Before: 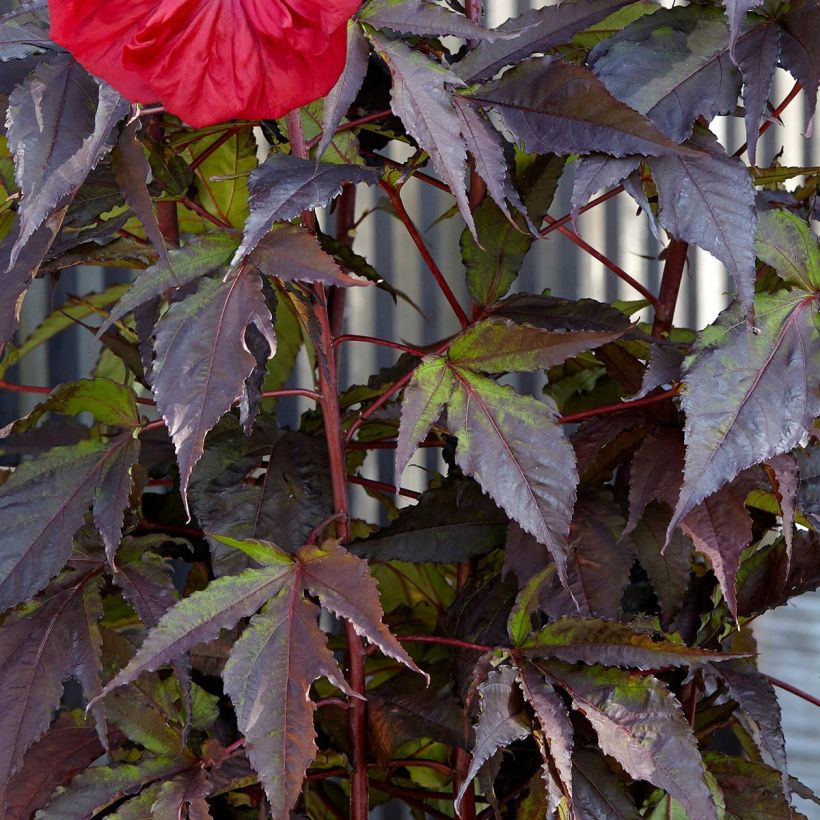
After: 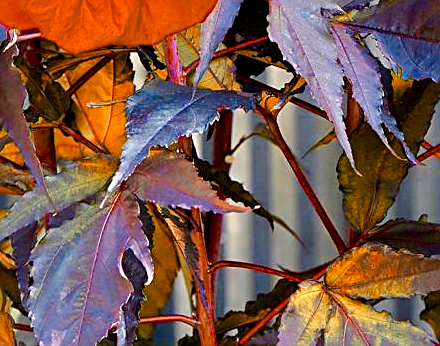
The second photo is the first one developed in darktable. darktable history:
color balance rgb: perceptual saturation grading › global saturation 45.959%, perceptual saturation grading › highlights -50.418%, perceptual saturation grading › shadows 30.469%, global vibrance 10.738%
sharpen: on, module defaults
color zones: curves: ch0 [(0.009, 0.528) (0.136, 0.6) (0.255, 0.586) (0.39, 0.528) (0.522, 0.584) (0.686, 0.736) (0.849, 0.561)]; ch1 [(0.045, 0.781) (0.14, 0.416) (0.257, 0.695) (0.442, 0.032) (0.738, 0.338) (0.818, 0.632) (0.891, 0.741) (1, 0.704)]; ch2 [(0, 0.667) (0.141, 0.52) (0.26, 0.37) (0.474, 0.432) (0.743, 0.286)]
crop: left 15.067%, top 9.034%, right 31.154%, bottom 48.757%
local contrast: mode bilateral grid, contrast 21, coarseness 50, detail 119%, midtone range 0.2
exposure: exposure -0.04 EV, compensate exposure bias true, compensate highlight preservation false
tone equalizer: -8 EV 0.021 EV, -7 EV -0.003 EV, -6 EV 0.031 EV, -5 EV 0.028 EV, -4 EV 0.314 EV, -3 EV 0.649 EV, -2 EV 0.578 EV, -1 EV 0.203 EV, +0 EV 0.021 EV
